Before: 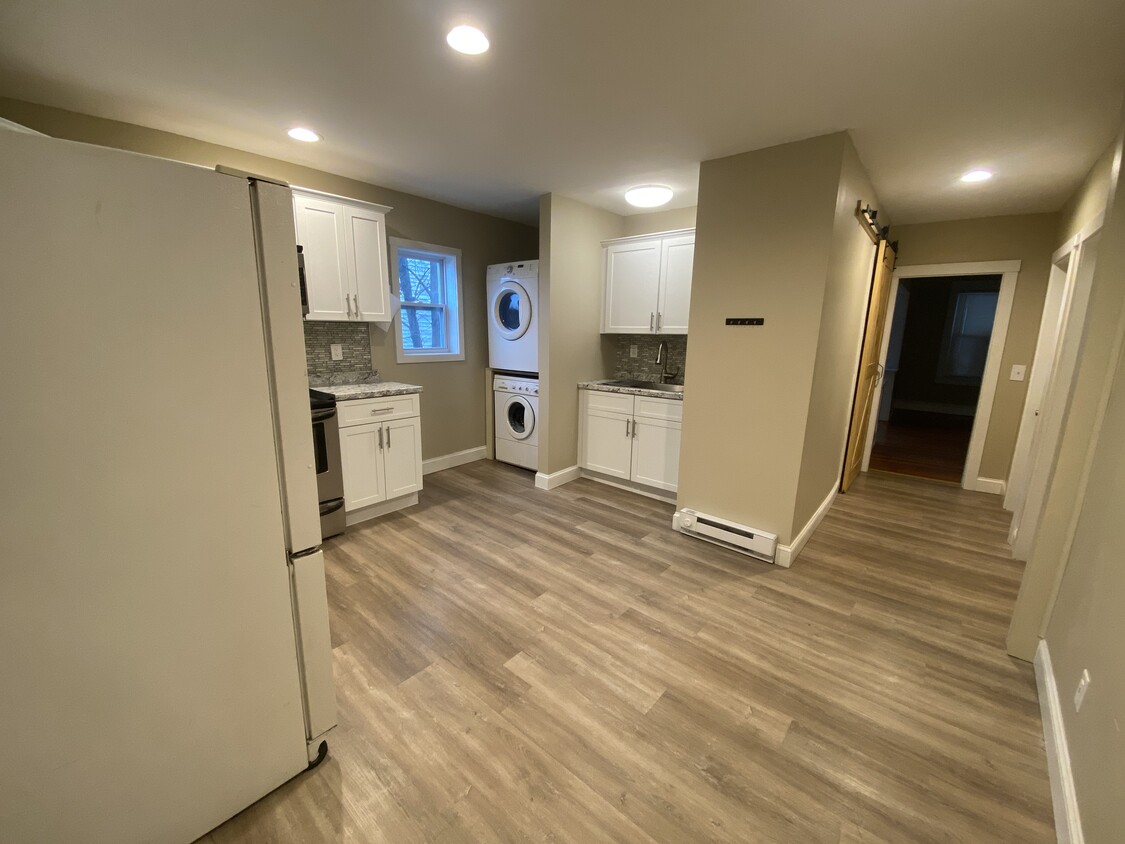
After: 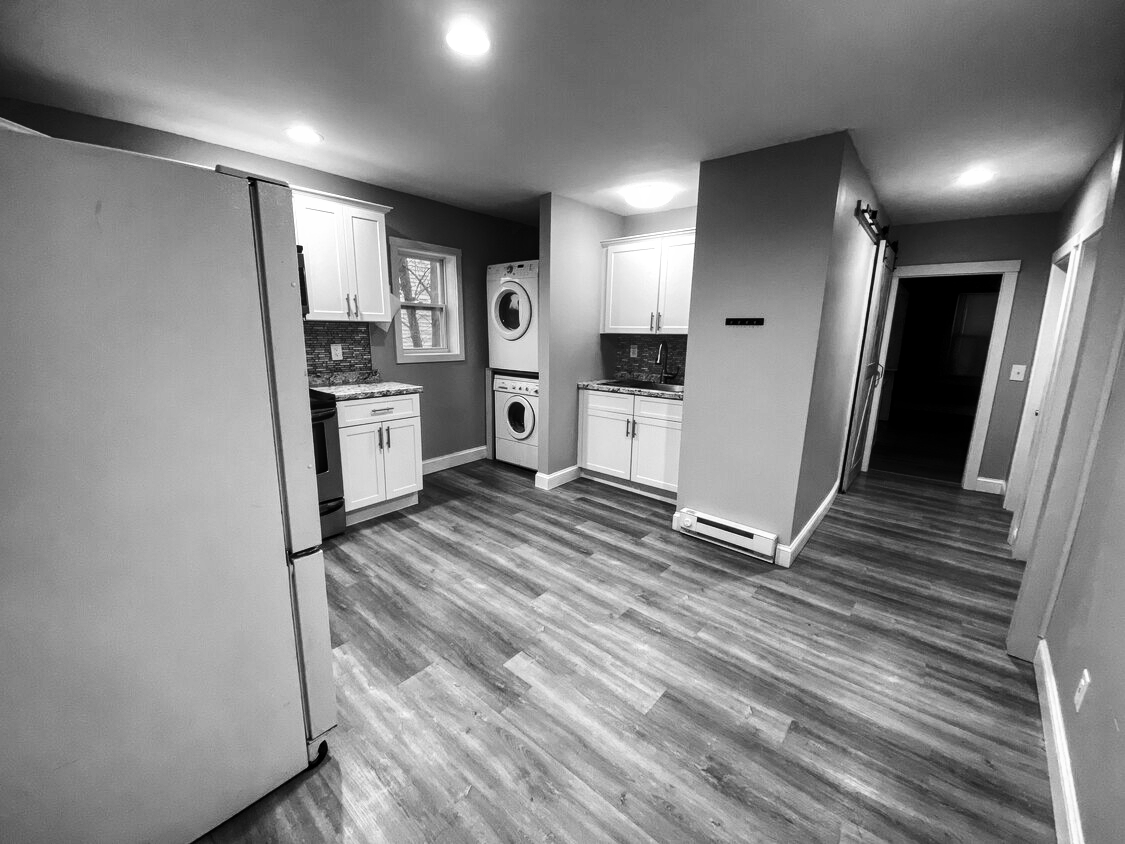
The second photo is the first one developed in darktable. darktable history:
tone equalizer: -8 EV -0.417 EV, -7 EV -0.389 EV, -6 EV -0.333 EV, -5 EV -0.222 EV, -3 EV 0.222 EV, -2 EV 0.333 EV, -1 EV 0.389 EV, +0 EV 0.417 EV, edges refinement/feathering 500, mask exposure compensation -1.57 EV, preserve details no
velvia: on, module defaults
monochrome: on, module defaults
contrast brightness saturation: contrast 0.21, brightness -0.11, saturation 0.21
local contrast: detail 130%
